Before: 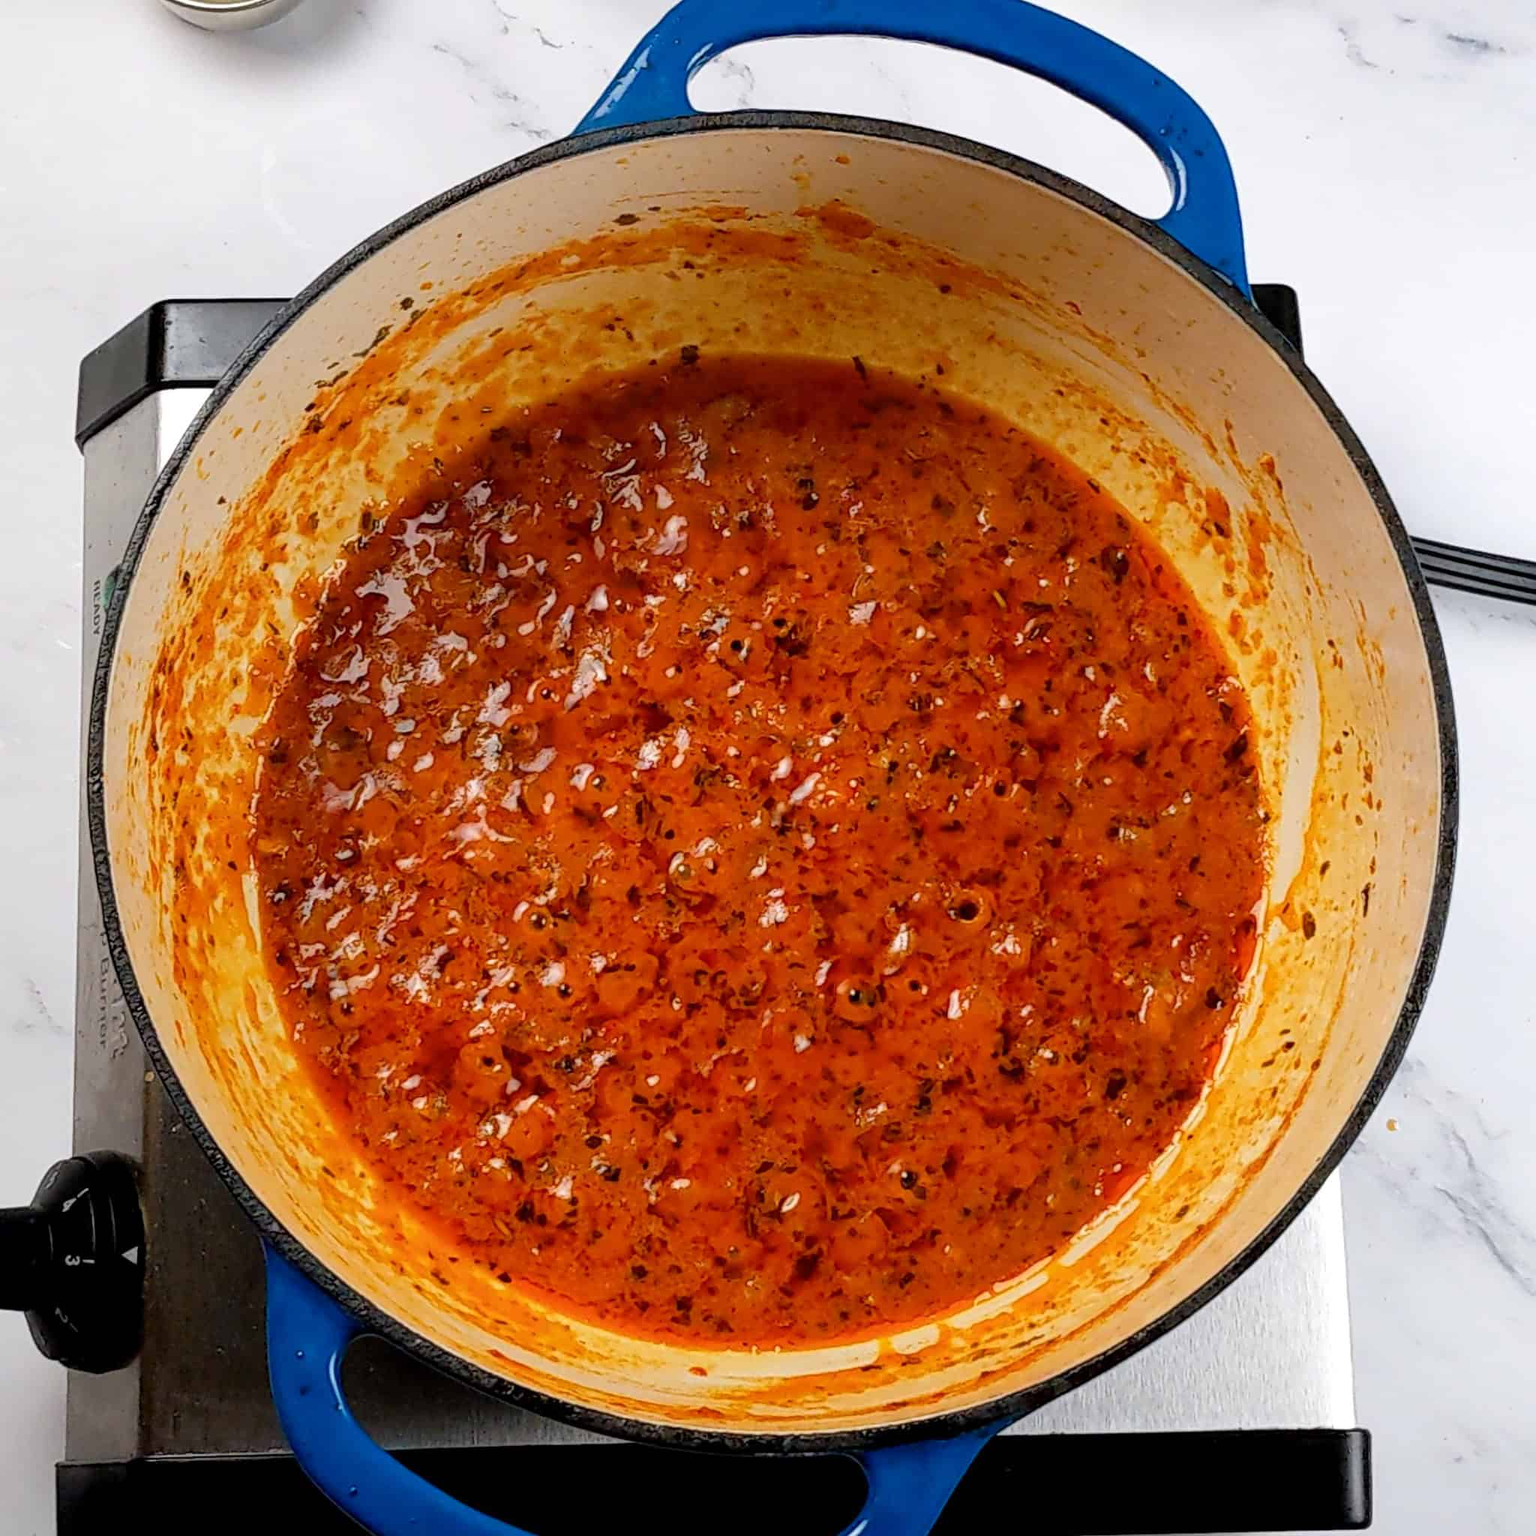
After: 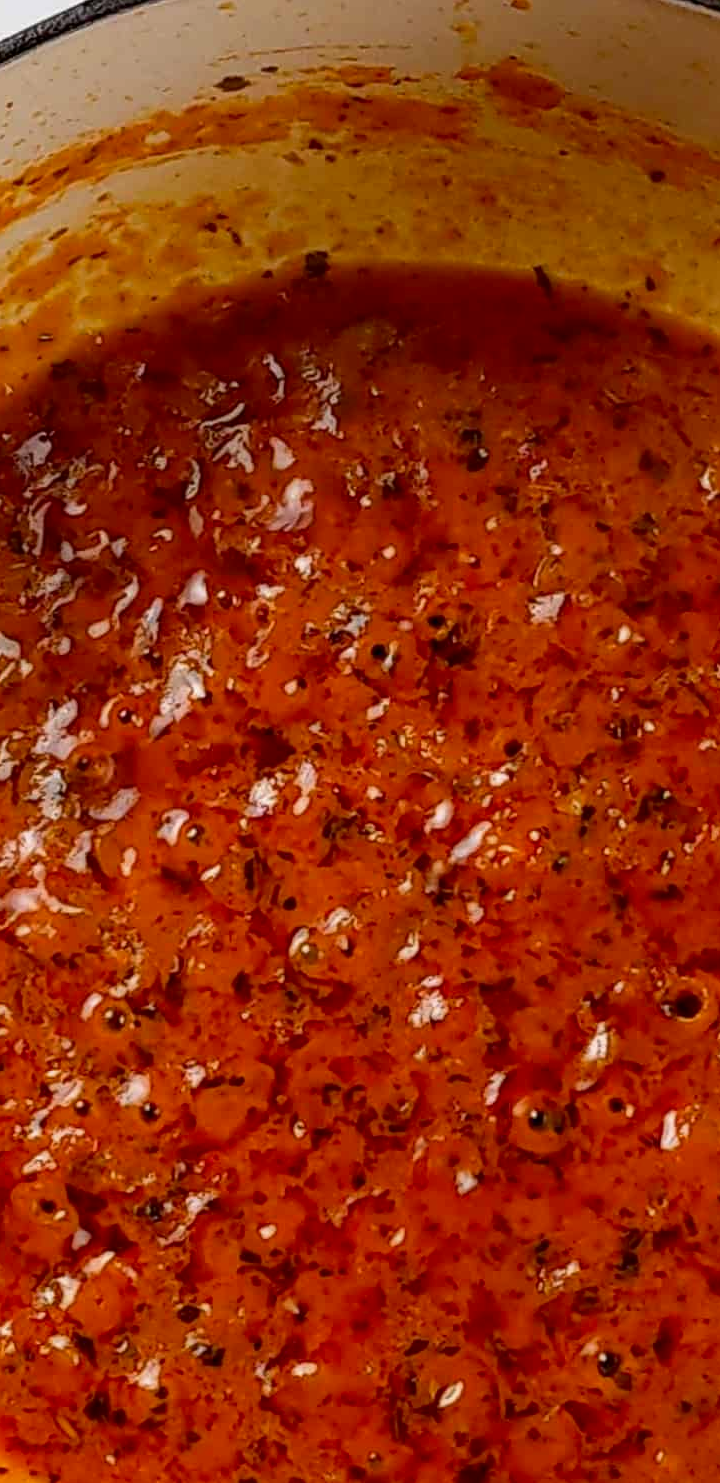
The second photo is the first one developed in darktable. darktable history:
crop and rotate: left 29.476%, top 10.214%, right 35.32%, bottom 17.333%
contrast brightness saturation: brightness -0.09
